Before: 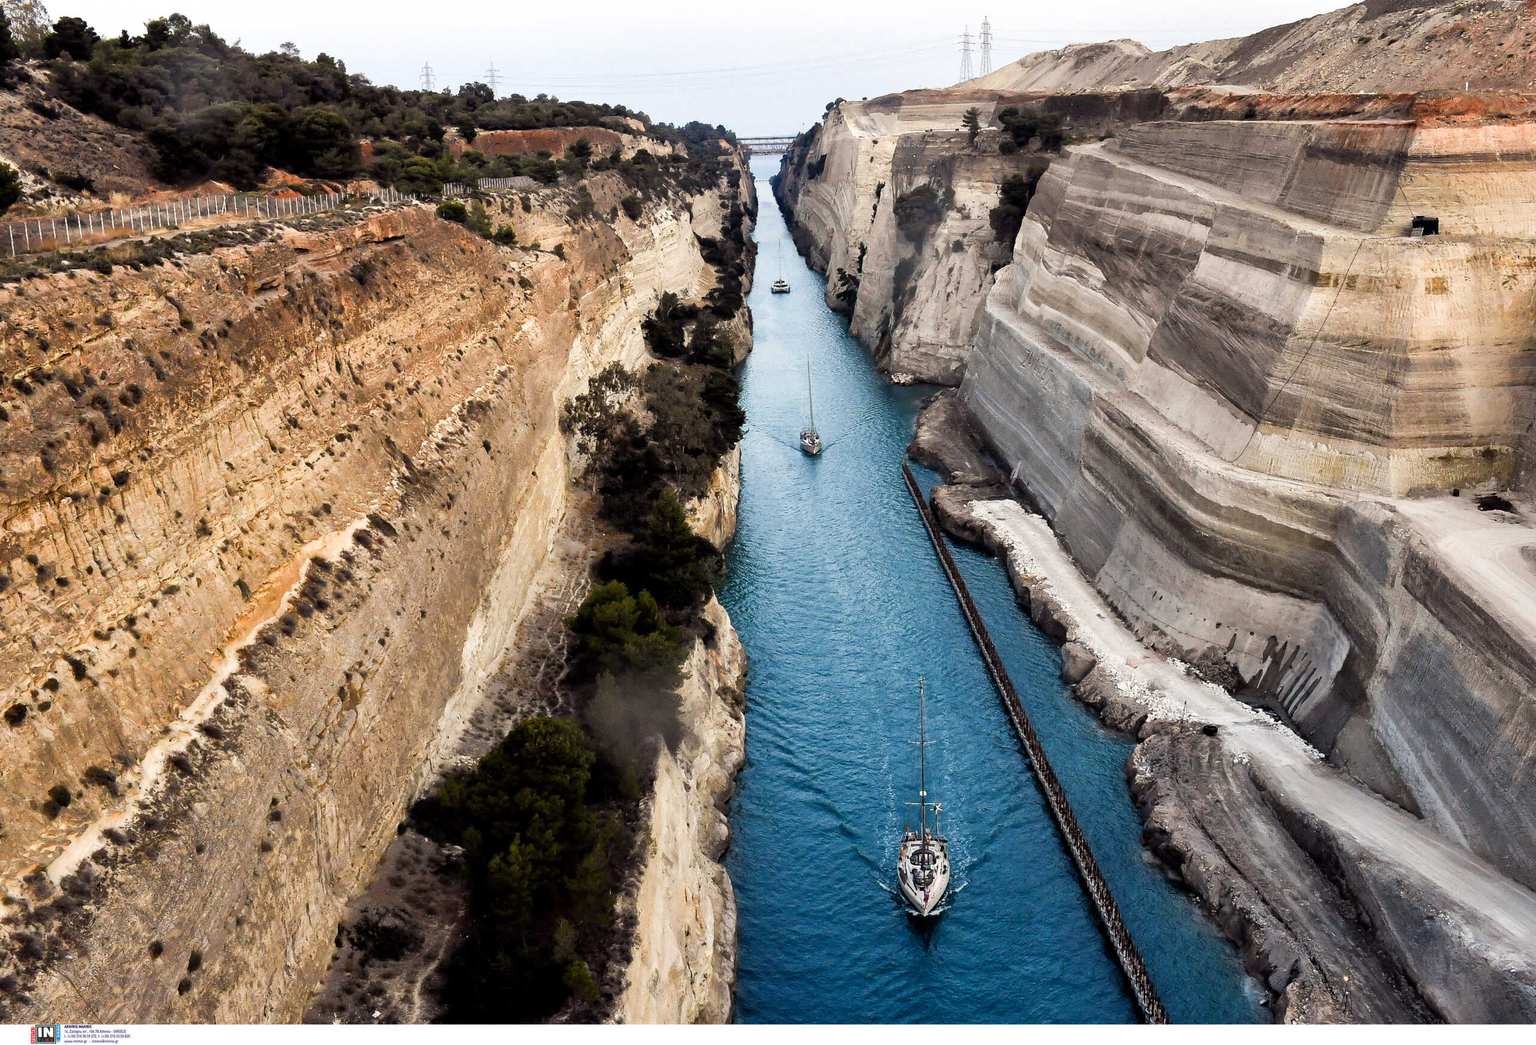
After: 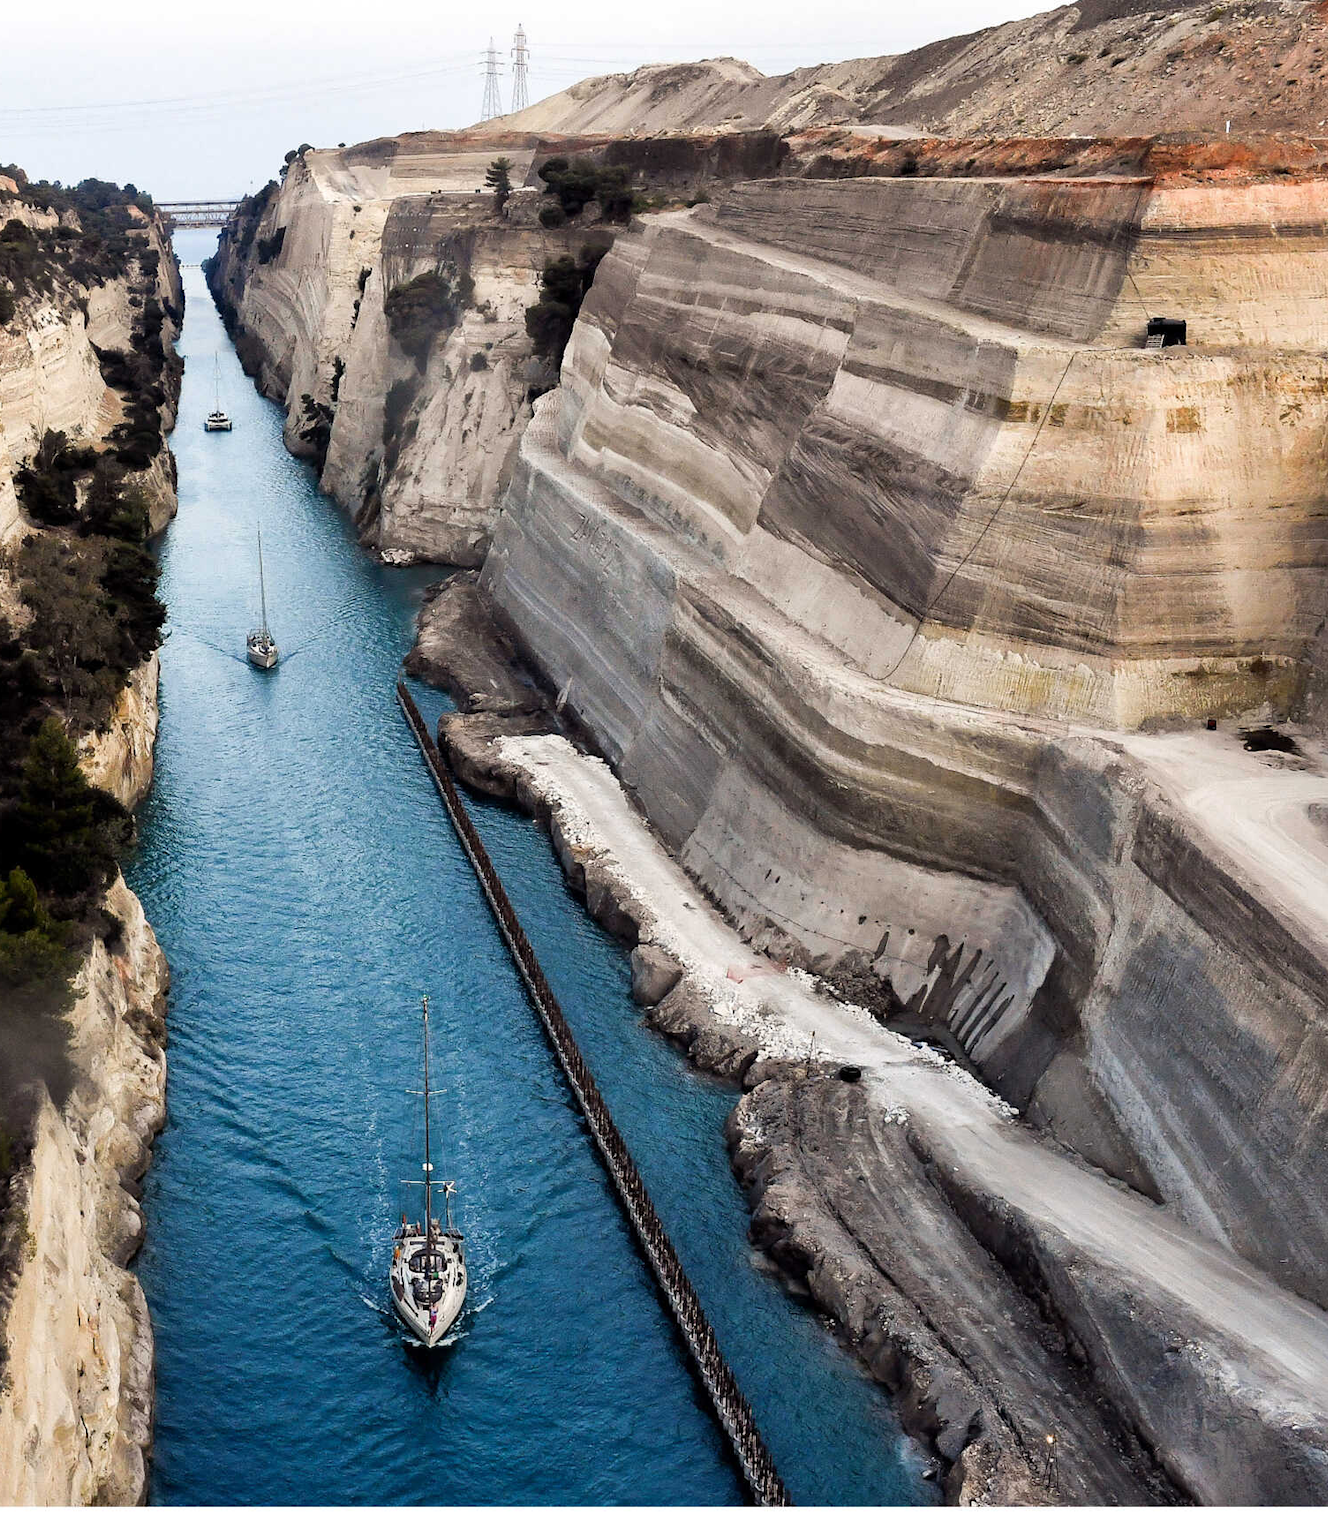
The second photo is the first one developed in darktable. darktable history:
crop: left 41.21%
